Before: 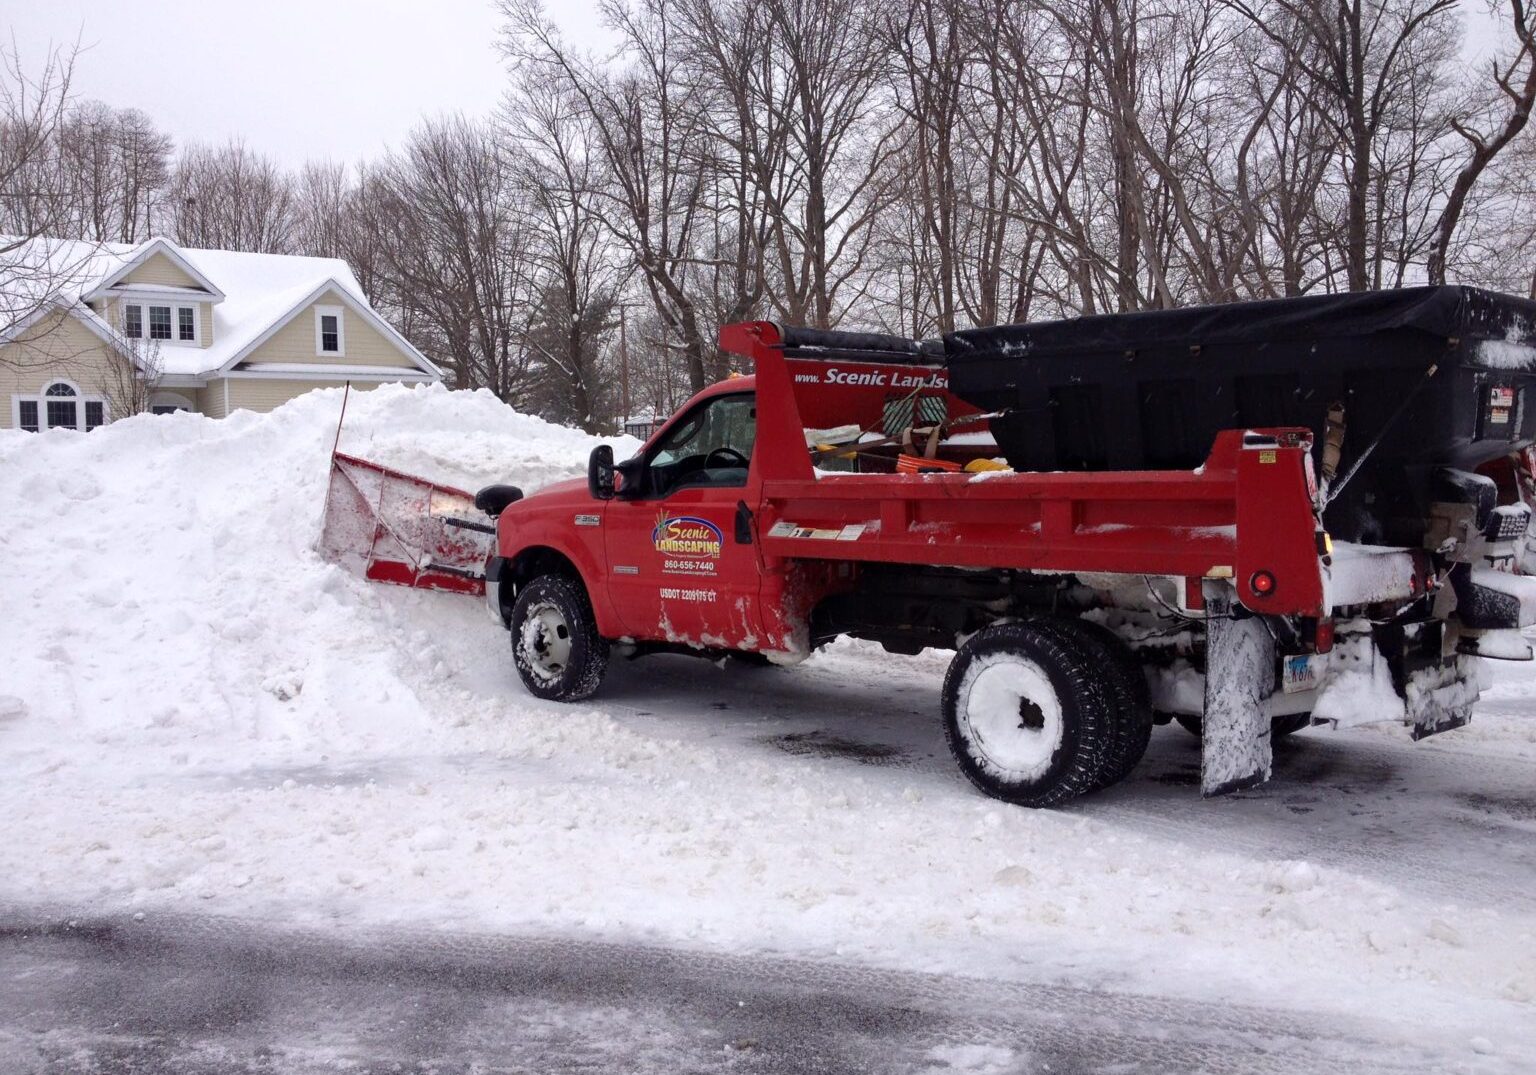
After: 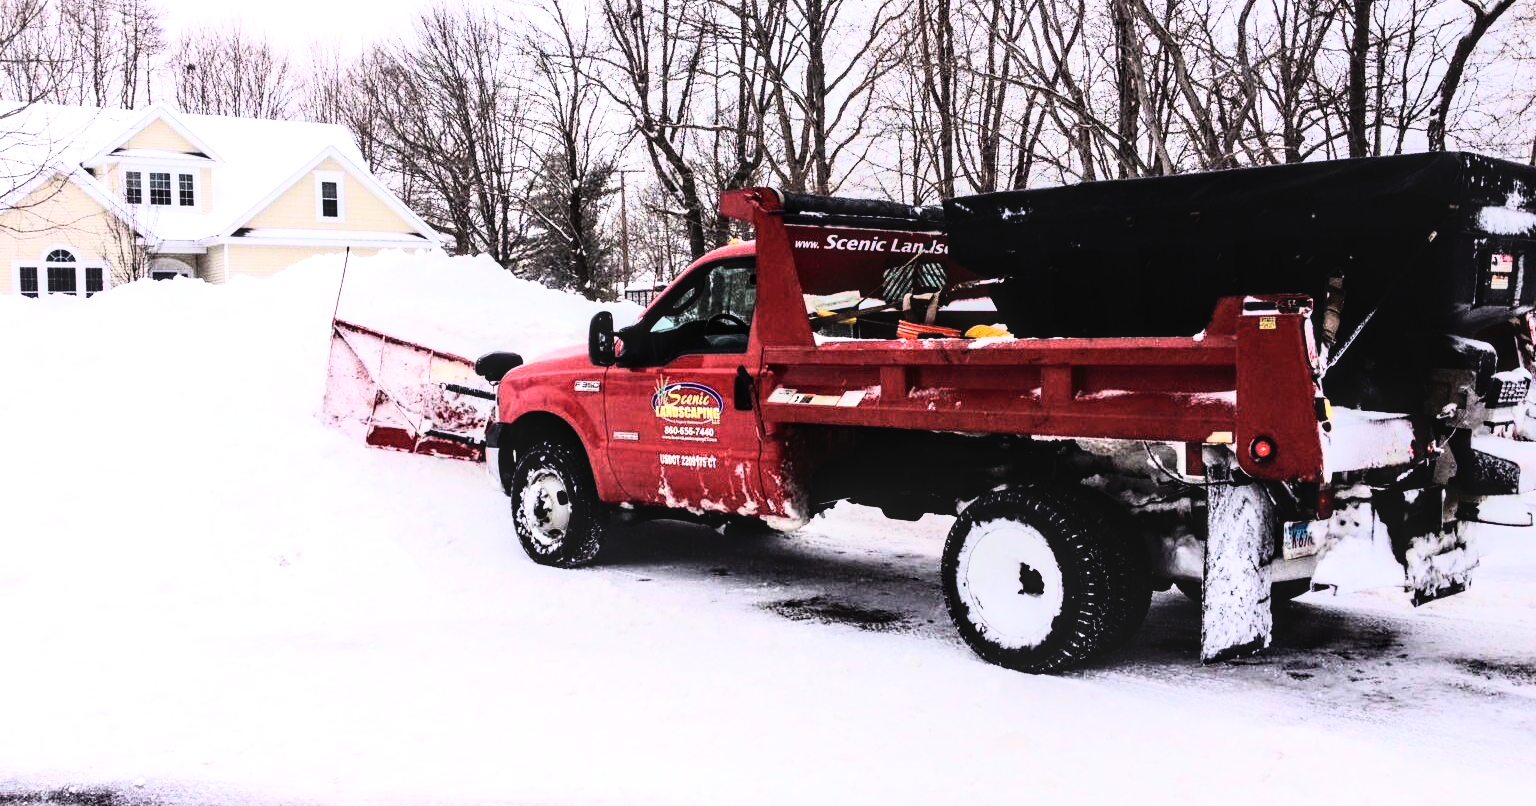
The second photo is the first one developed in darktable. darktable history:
rgb curve: curves: ch0 [(0, 0) (0.21, 0.15) (0.24, 0.21) (0.5, 0.75) (0.75, 0.96) (0.89, 0.99) (1, 1)]; ch1 [(0, 0.02) (0.21, 0.13) (0.25, 0.2) (0.5, 0.67) (0.75, 0.9) (0.89, 0.97) (1, 1)]; ch2 [(0, 0.02) (0.21, 0.13) (0.25, 0.2) (0.5, 0.67) (0.75, 0.9) (0.89, 0.97) (1, 1)], compensate middle gray true
local contrast: on, module defaults
tone equalizer: -8 EV -0.75 EV, -7 EV -0.7 EV, -6 EV -0.6 EV, -5 EV -0.4 EV, -3 EV 0.4 EV, -2 EV 0.6 EV, -1 EV 0.7 EV, +0 EV 0.75 EV, edges refinement/feathering 500, mask exposure compensation -1.57 EV, preserve details no
crop and rotate: top 12.5%, bottom 12.5%
